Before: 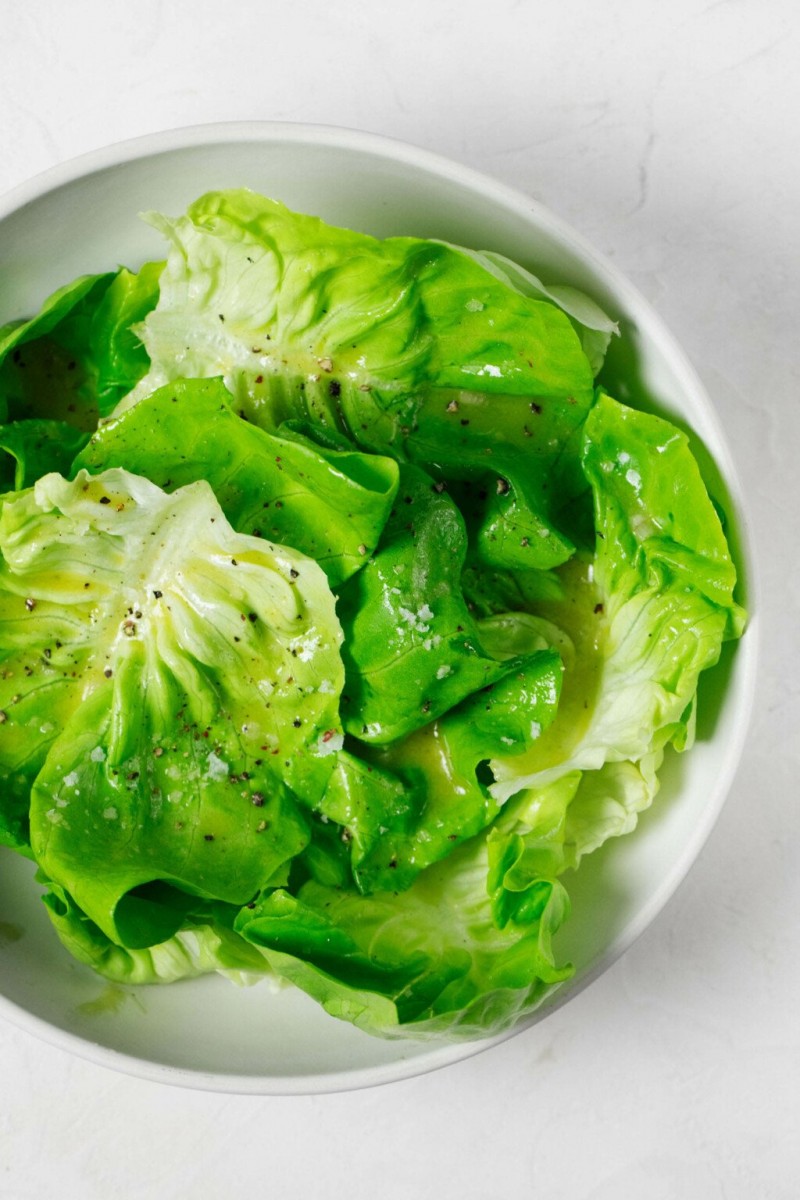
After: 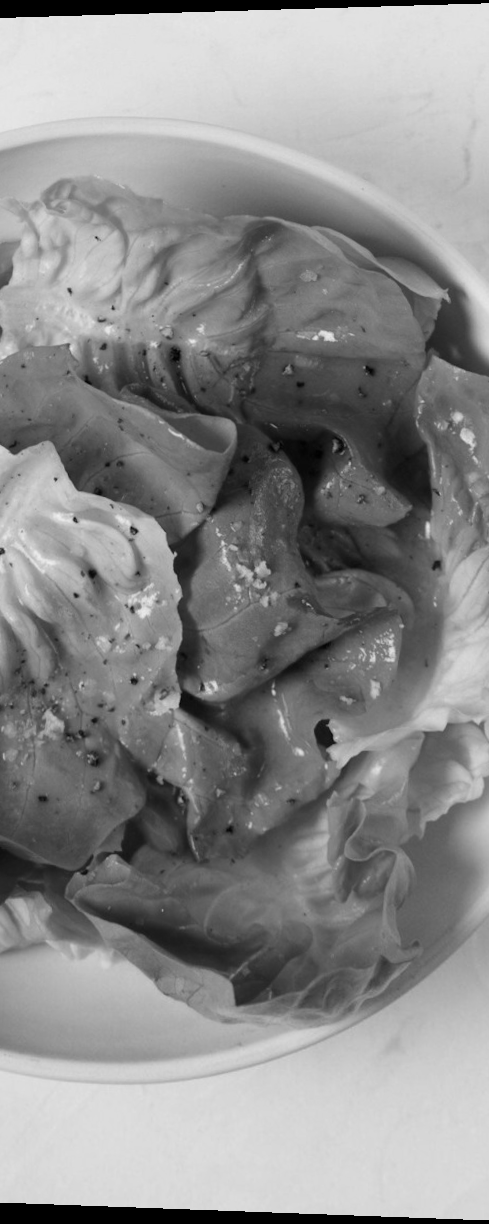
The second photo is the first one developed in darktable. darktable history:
color calibration: output gray [0.253, 0.26, 0.487, 0], gray › normalize channels true, illuminant same as pipeline (D50), adaptation XYZ, x 0.346, y 0.359, gamut compression 0
rotate and perspective: rotation 0.128°, lens shift (vertical) -0.181, lens shift (horizontal) -0.044, shear 0.001, automatic cropping off
crop: left 21.674%, right 22.086%
